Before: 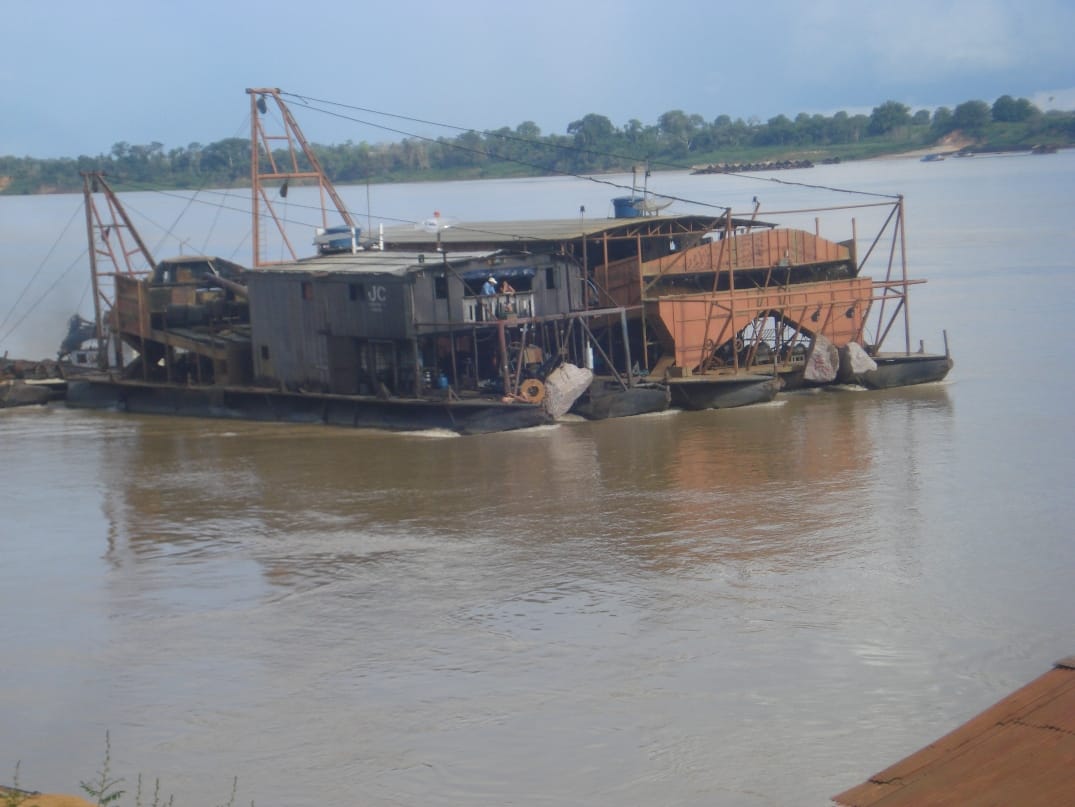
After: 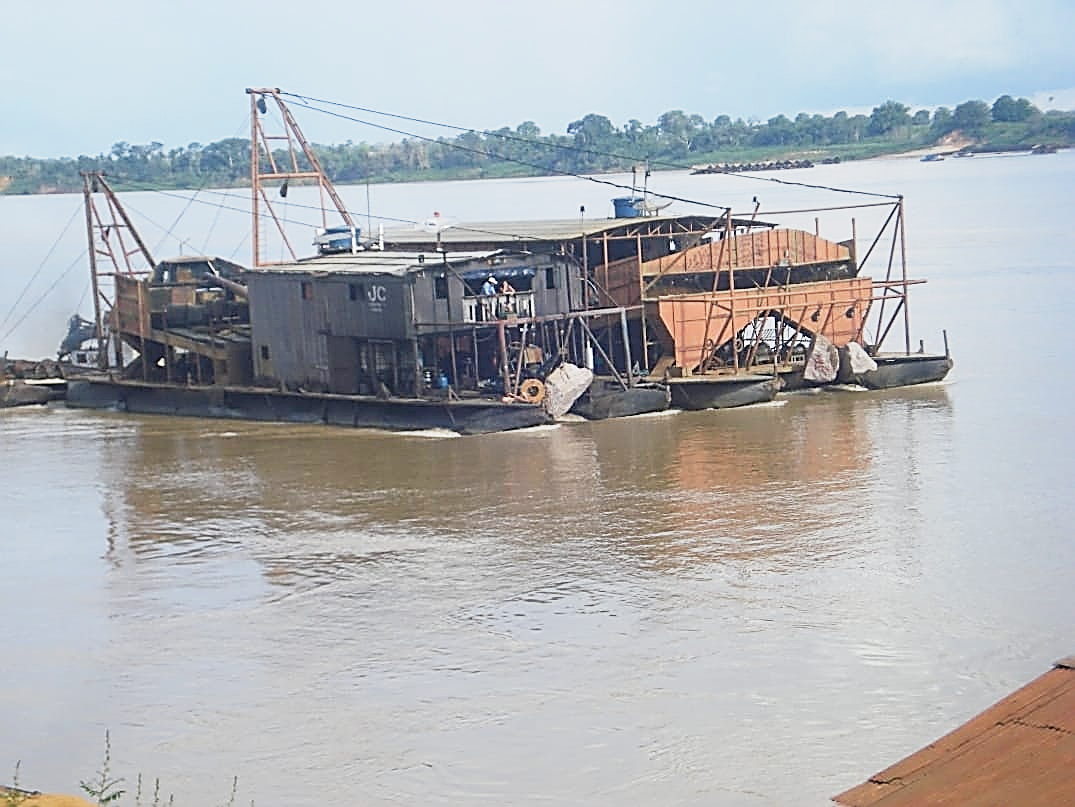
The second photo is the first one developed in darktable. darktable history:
base curve: curves: ch0 [(0, 0) (0.088, 0.125) (0.176, 0.251) (0.354, 0.501) (0.613, 0.749) (1, 0.877)], exposure shift 0.58, preserve colors none
sharpen: amount 1.982
exposure: black level correction 0.004, exposure 0.414 EV, compensate highlight preservation false
